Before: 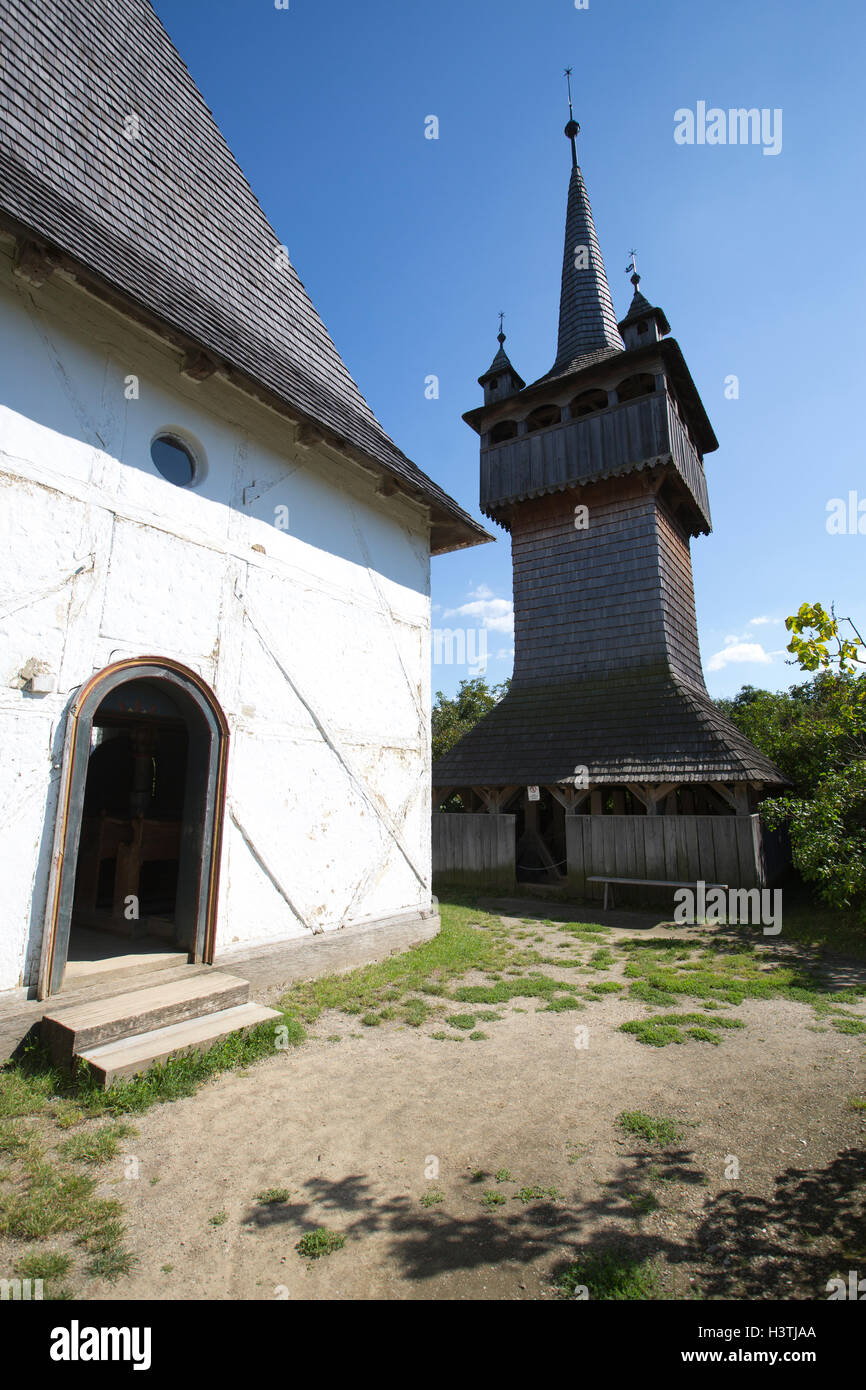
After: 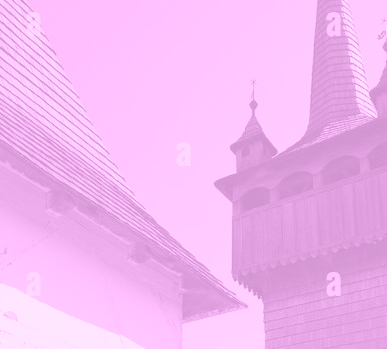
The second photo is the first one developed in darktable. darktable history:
crop: left 28.64%, top 16.832%, right 26.637%, bottom 58.055%
colorize: hue 331.2°, saturation 75%, source mix 30.28%, lightness 70.52%, version 1
exposure: compensate highlight preservation false
